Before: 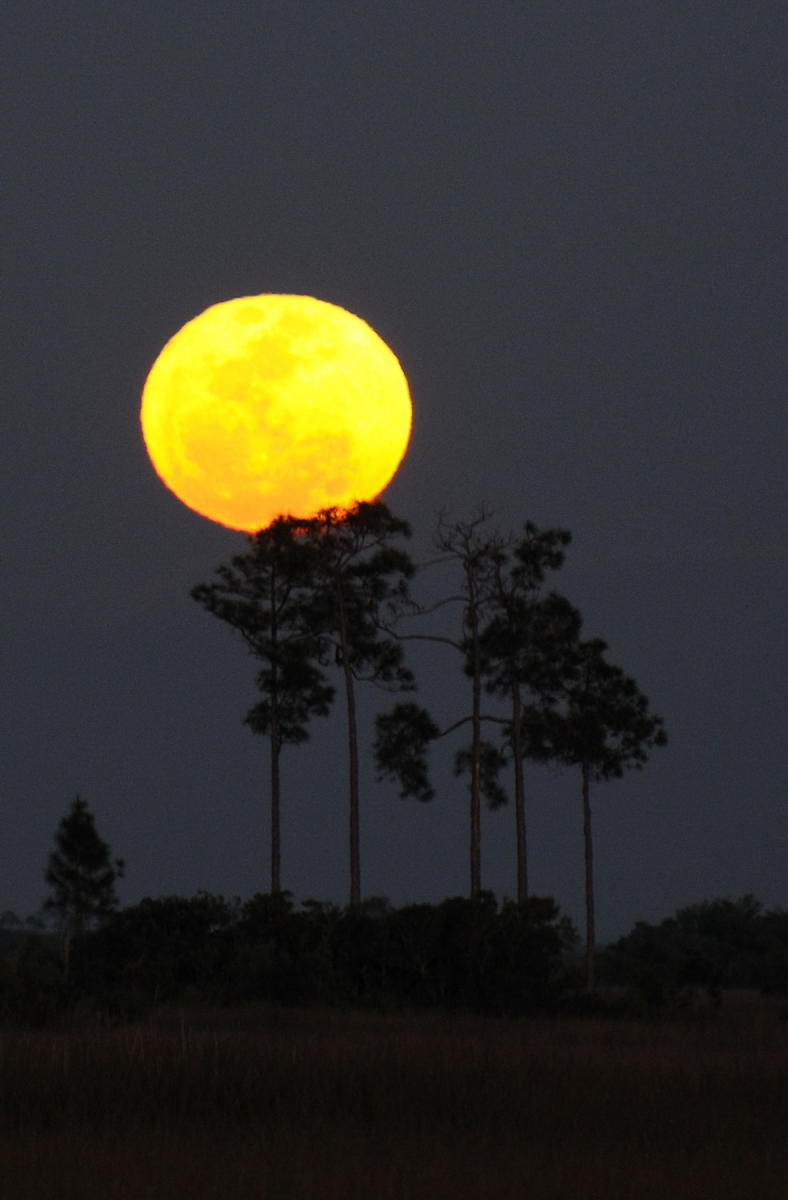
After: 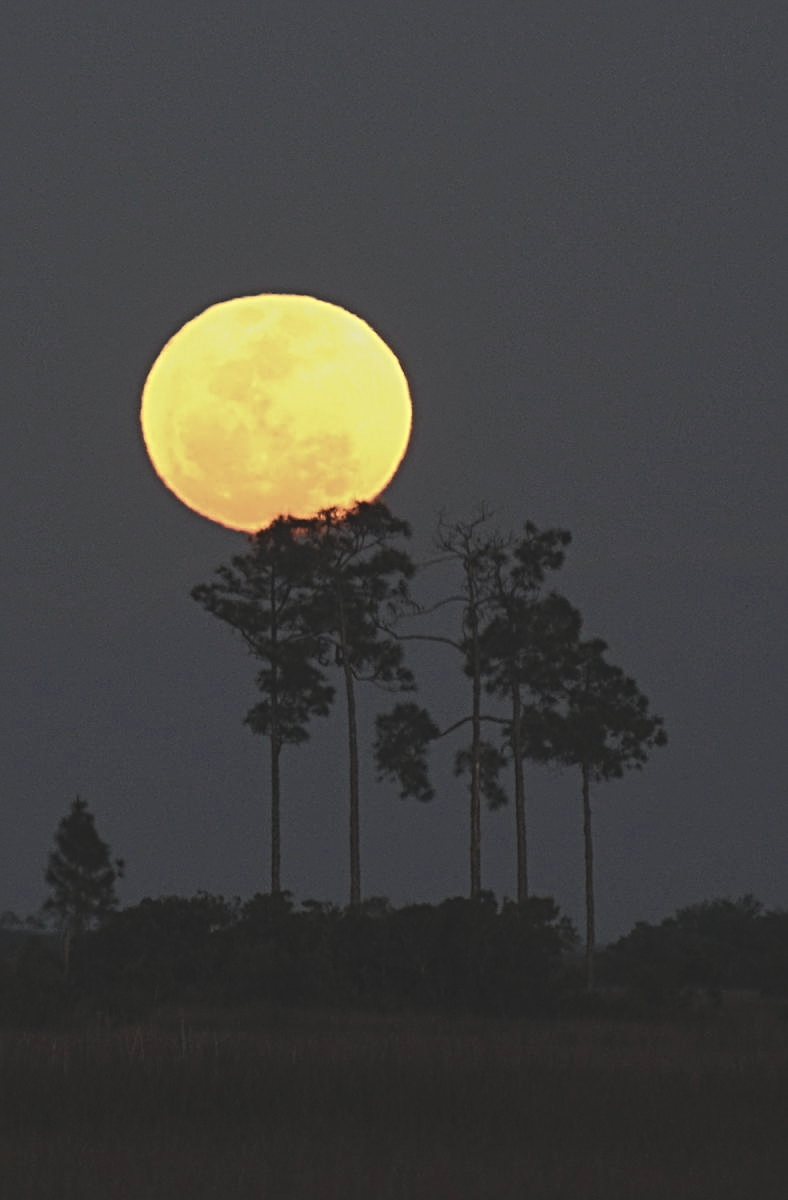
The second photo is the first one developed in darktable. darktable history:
contrast brightness saturation: contrast -0.268, saturation -0.448
sharpen: radius 4.935
tone equalizer: -8 EV -0.001 EV, -7 EV 0.003 EV, -6 EV -0.002 EV, -5 EV -0.01 EV, -4 EV -0.079 EV, -3 EV -0.213 EV, -2 EV -0.259 EV, -1 EV 0.119 EV, +0 EV 0.273 EV
